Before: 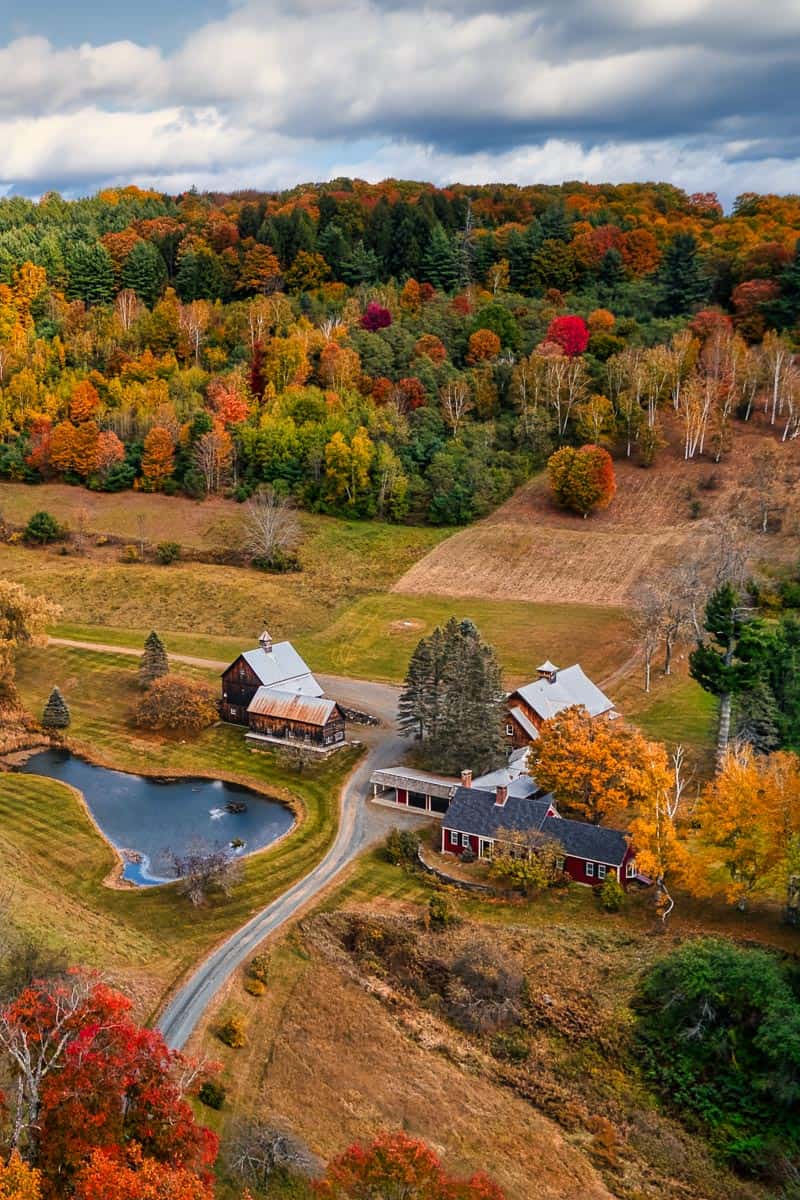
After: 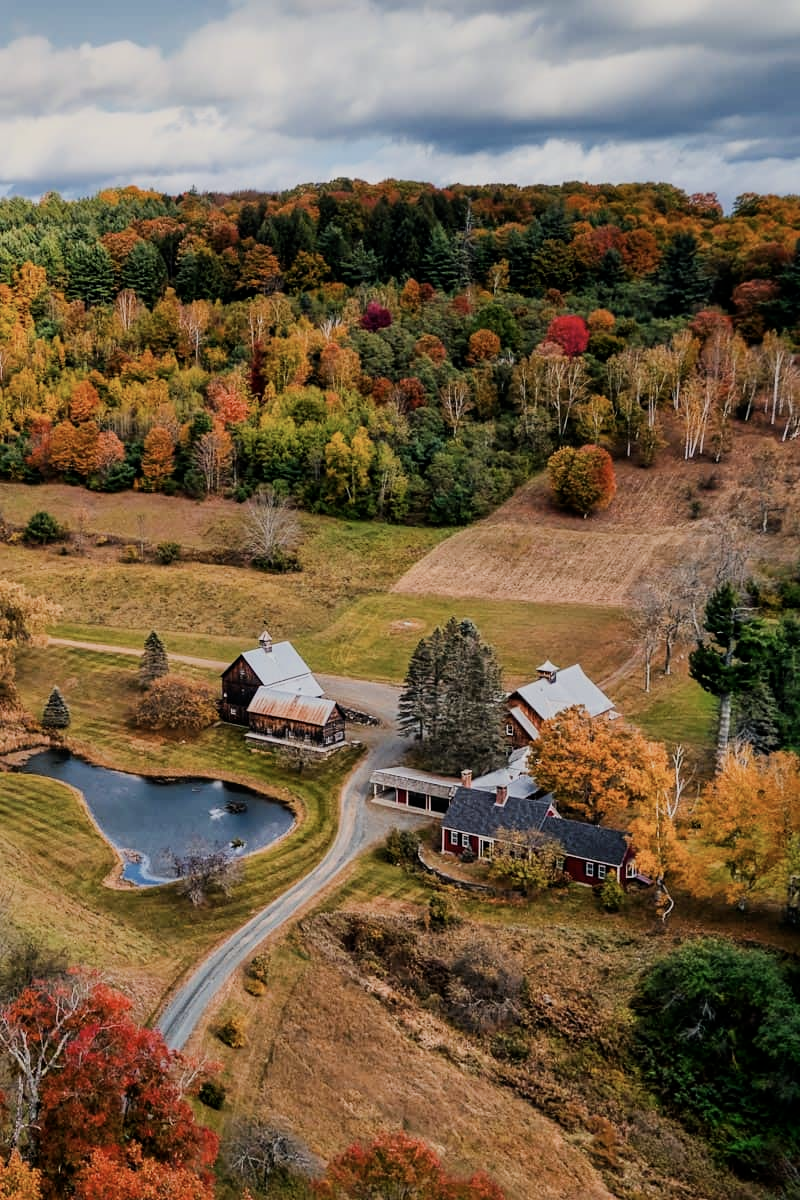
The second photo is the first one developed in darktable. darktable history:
filmic rgb: black relative exposure -7.65 EV, white relative exposure 4.56 EV, hardness 3.61, contrast 1.05
contrast brightness saturation: contrast 0.11, saturation -0.17
